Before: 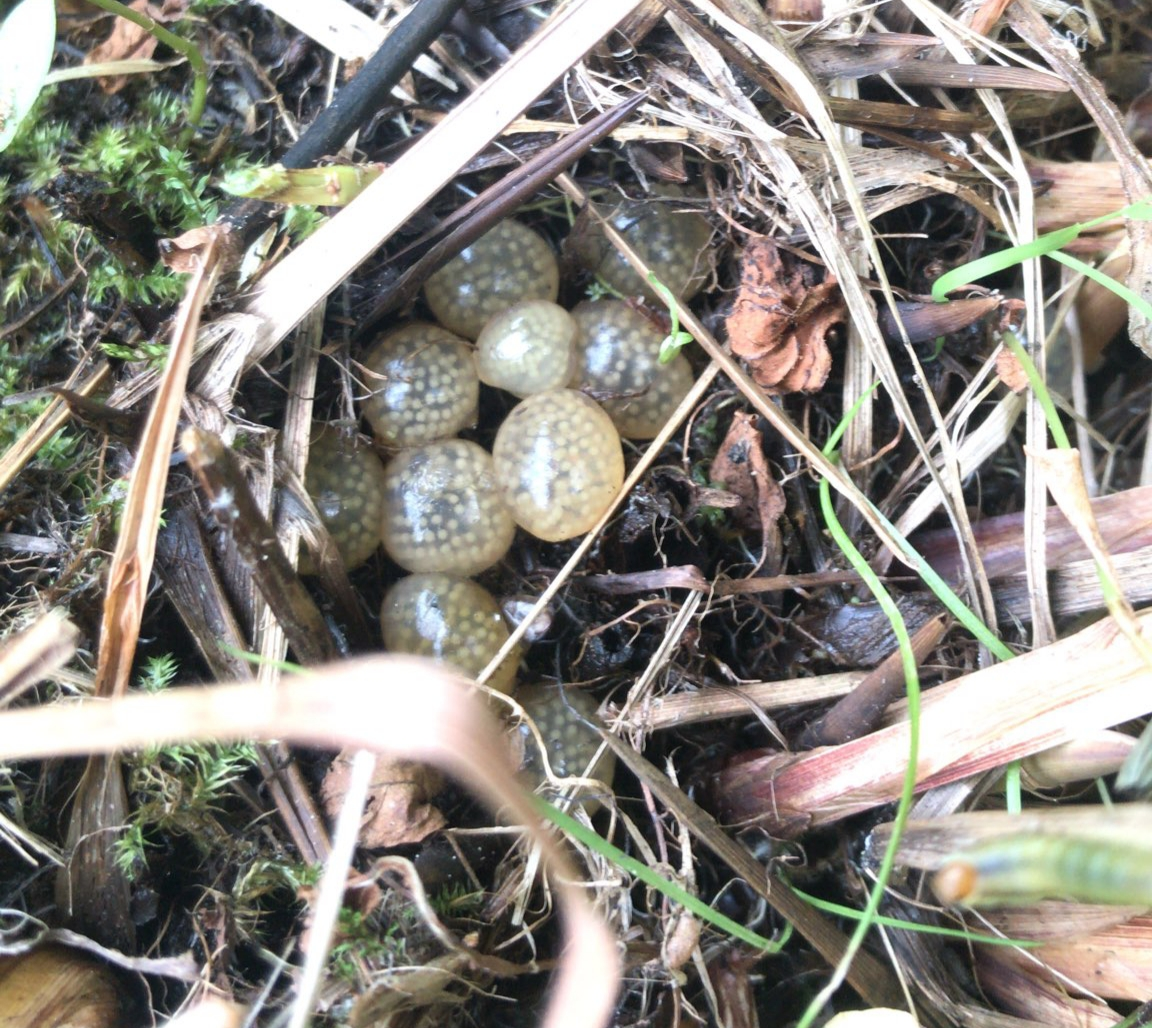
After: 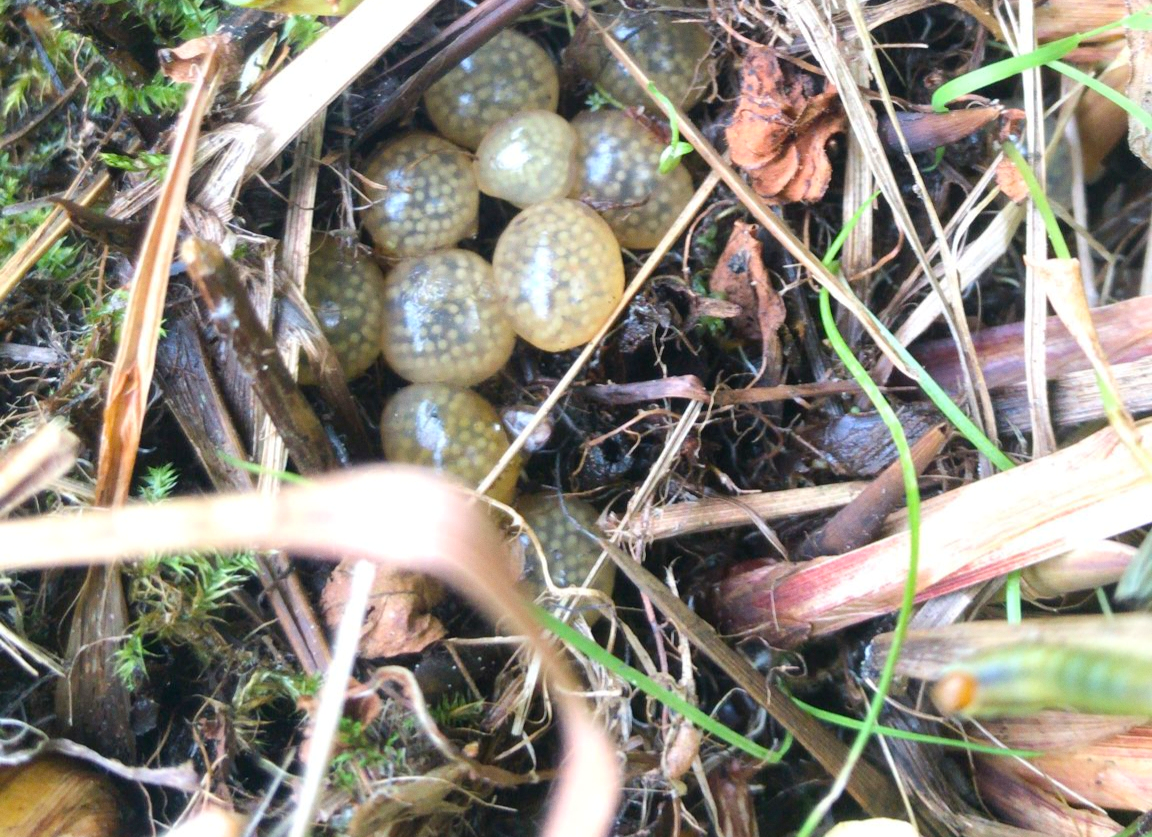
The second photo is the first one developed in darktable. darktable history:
color balance rgb: perceptual saturation grading › global saturation 25%, perceptual brilliance grading › mid-tones 10%, perceptual brilliance grading › shadows 15%, global vibrance 20%
grain: coarseness 0.09 ISO, strength 10%
crop and rotate: top 18.507%
